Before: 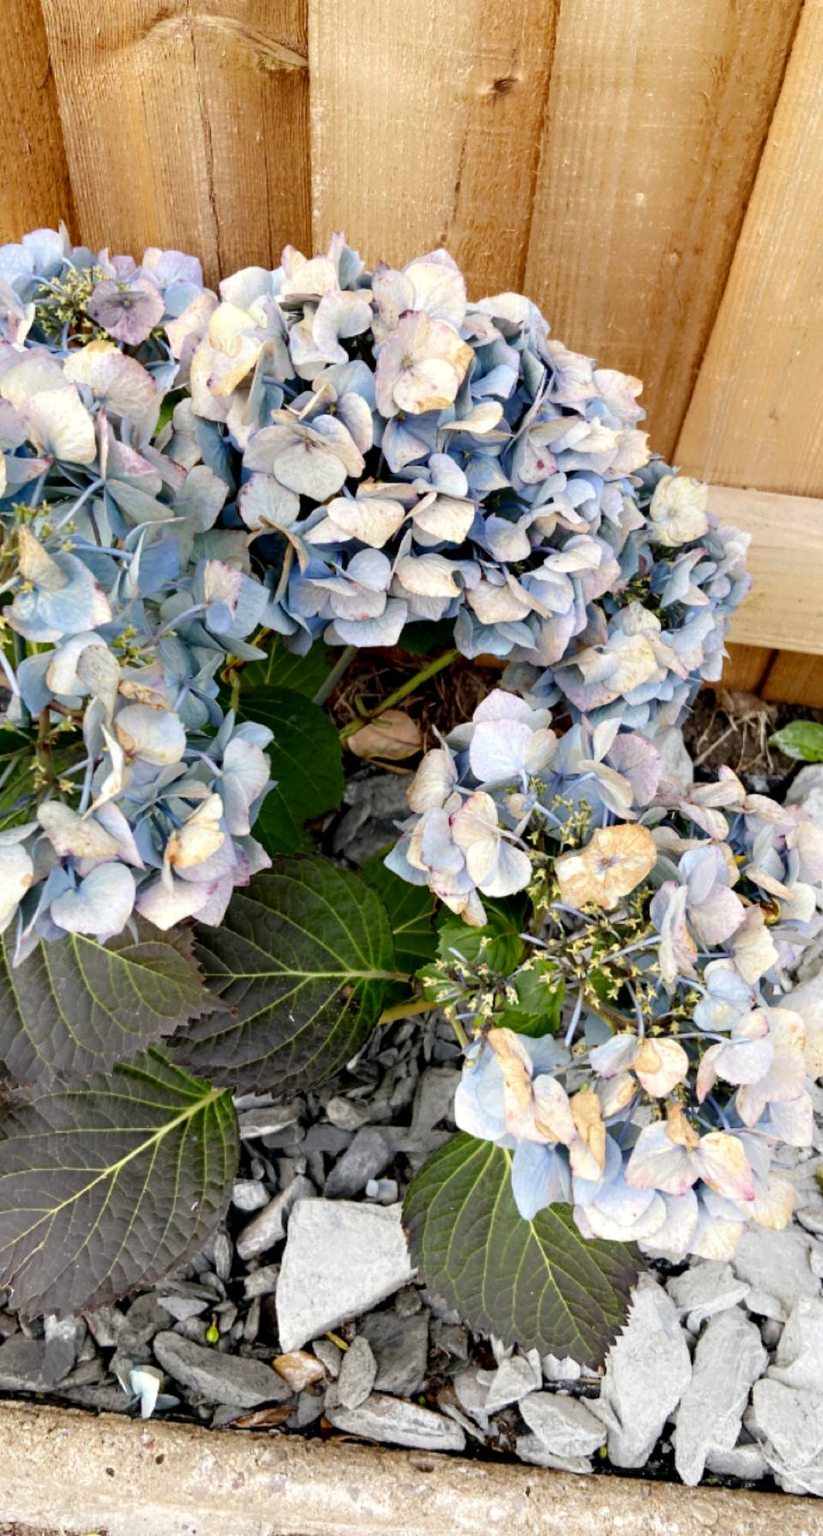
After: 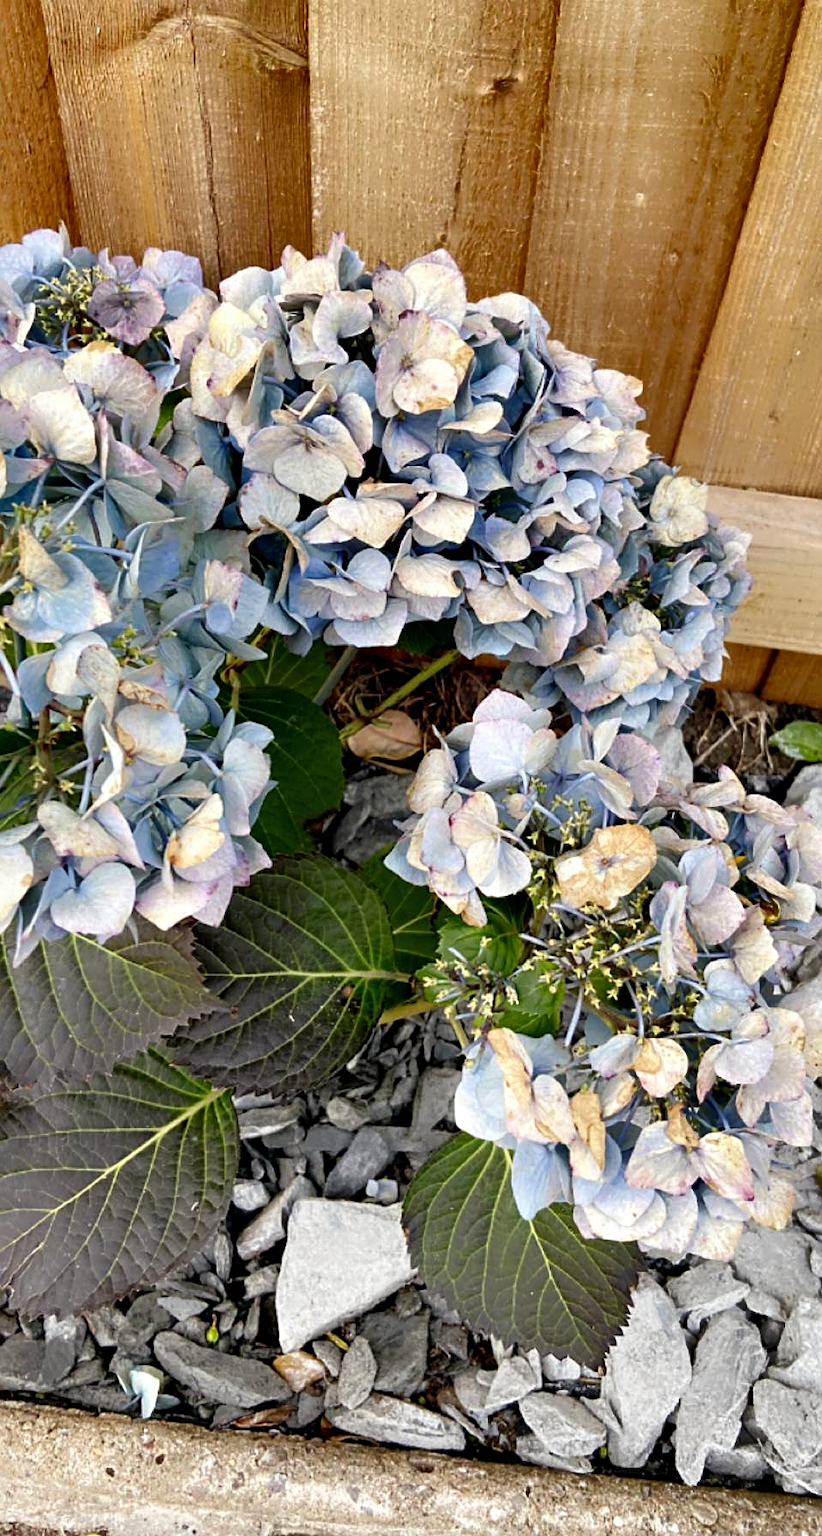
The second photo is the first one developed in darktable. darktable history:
sharpen: on, module defaults
tone equalizer: on, module defaults
shadows and highlights: radius 108.52, shadows 40.68, highlights -72.88, low approximation 0.01, soften with gaussian
